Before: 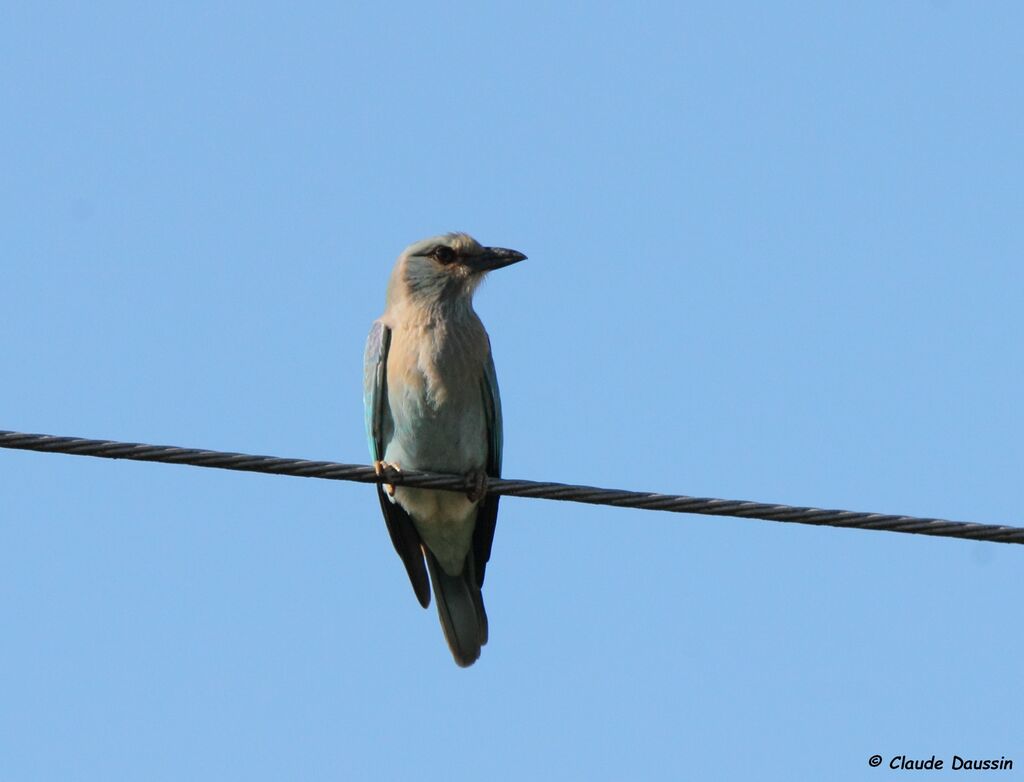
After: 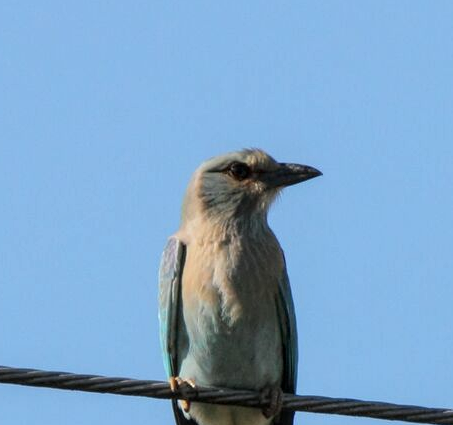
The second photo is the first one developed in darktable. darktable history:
crop: left 20.02%, top 10.843%, right 35.676%, bottom 34.685%
local contrast: on, module defaults
